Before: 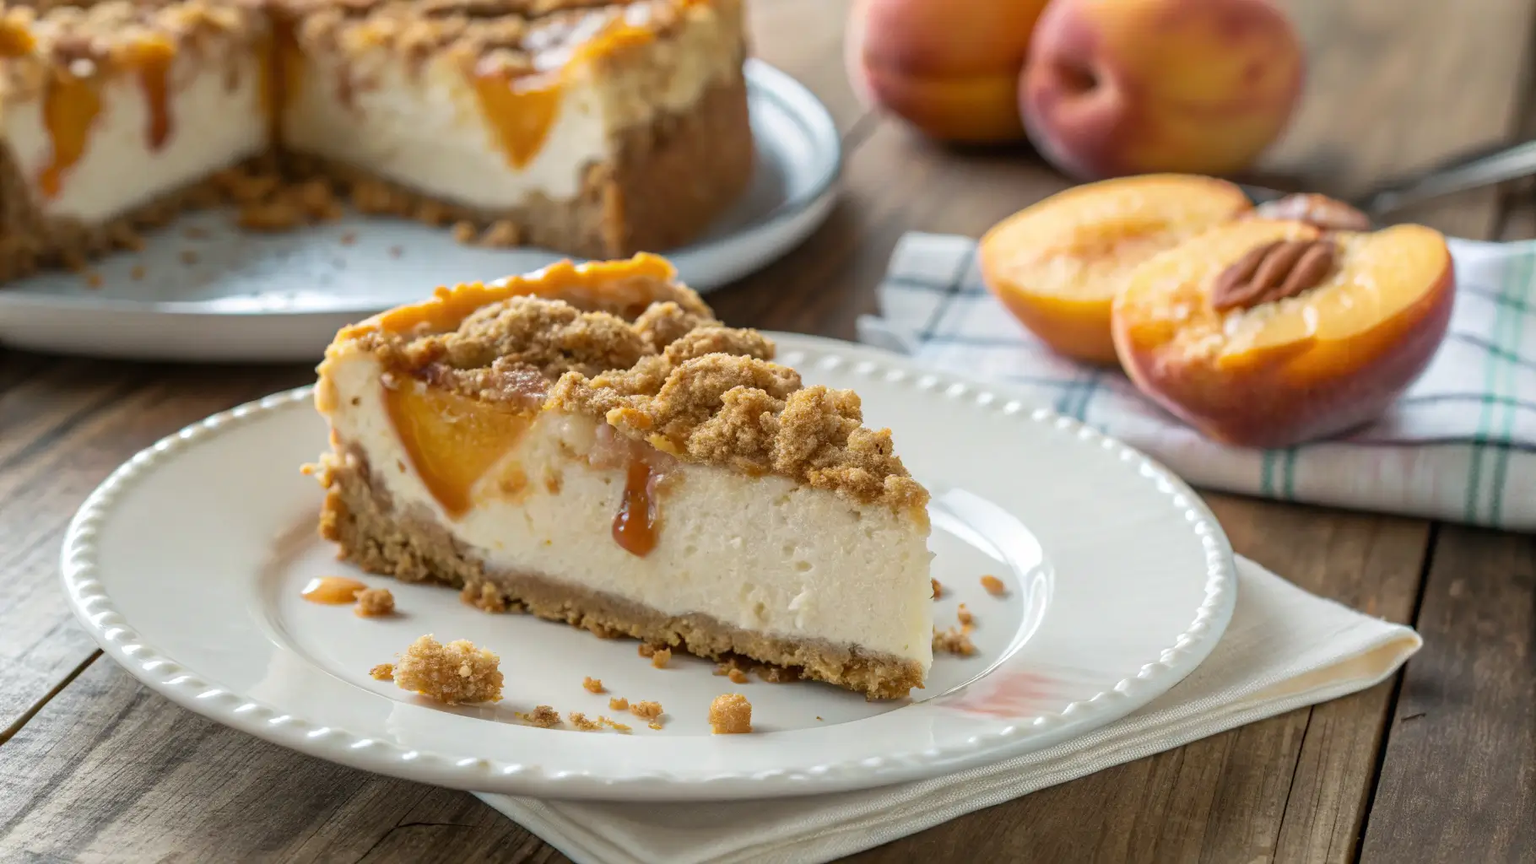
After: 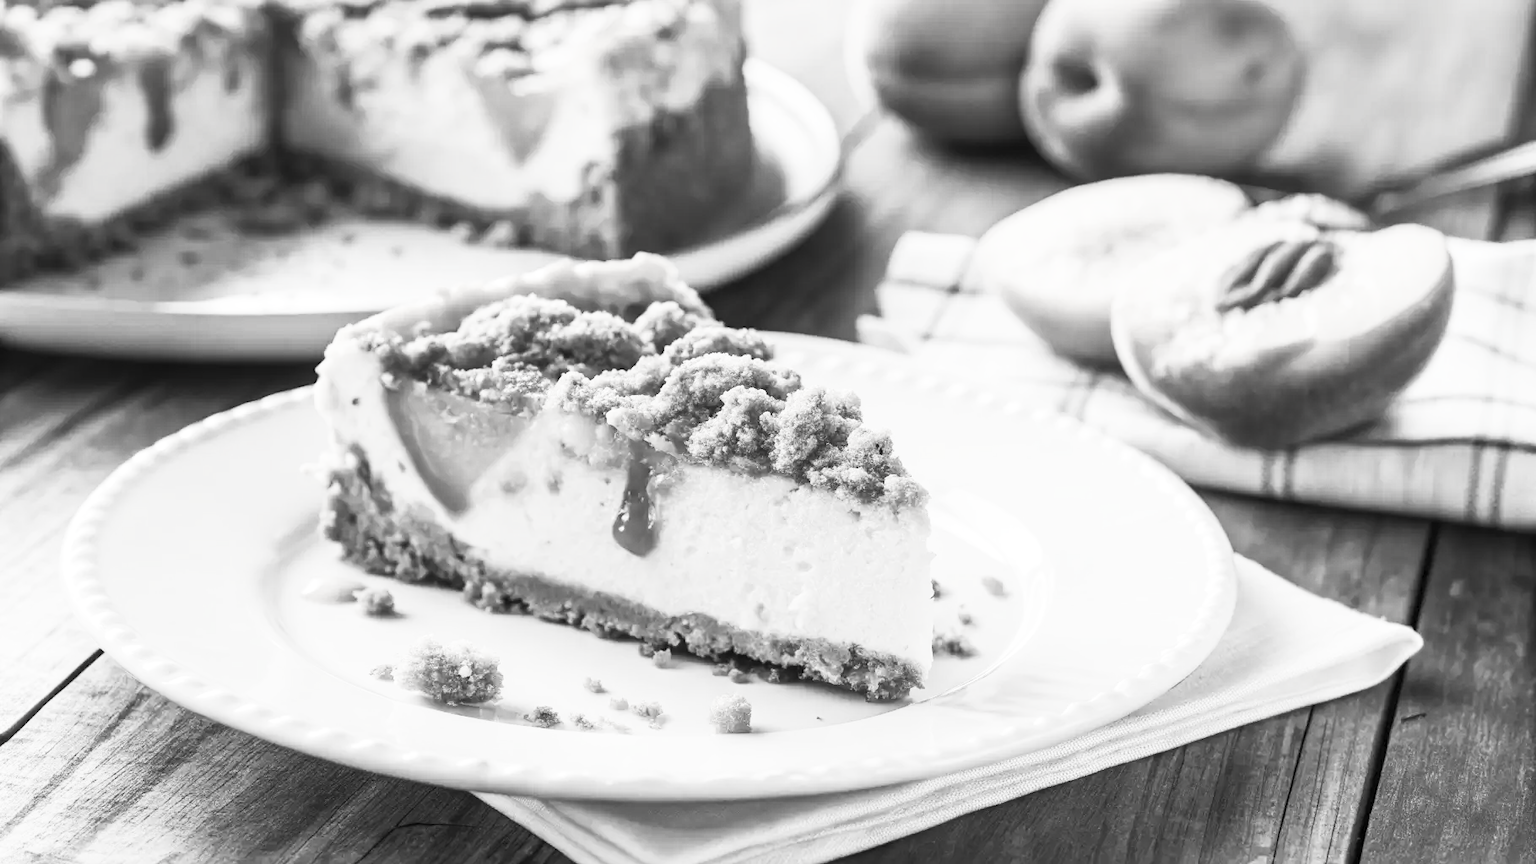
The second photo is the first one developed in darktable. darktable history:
contrast brightness saturation: contrast 0.525, brightness 0.478, saturation -0.99
